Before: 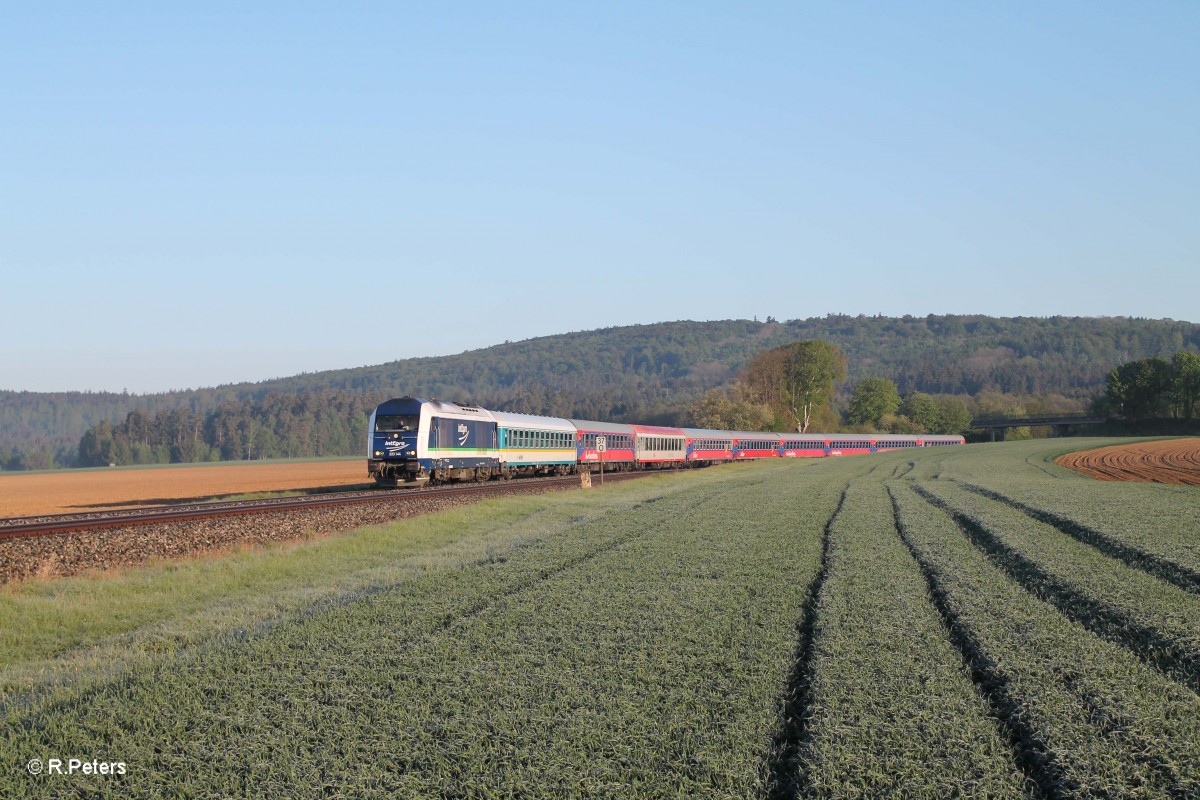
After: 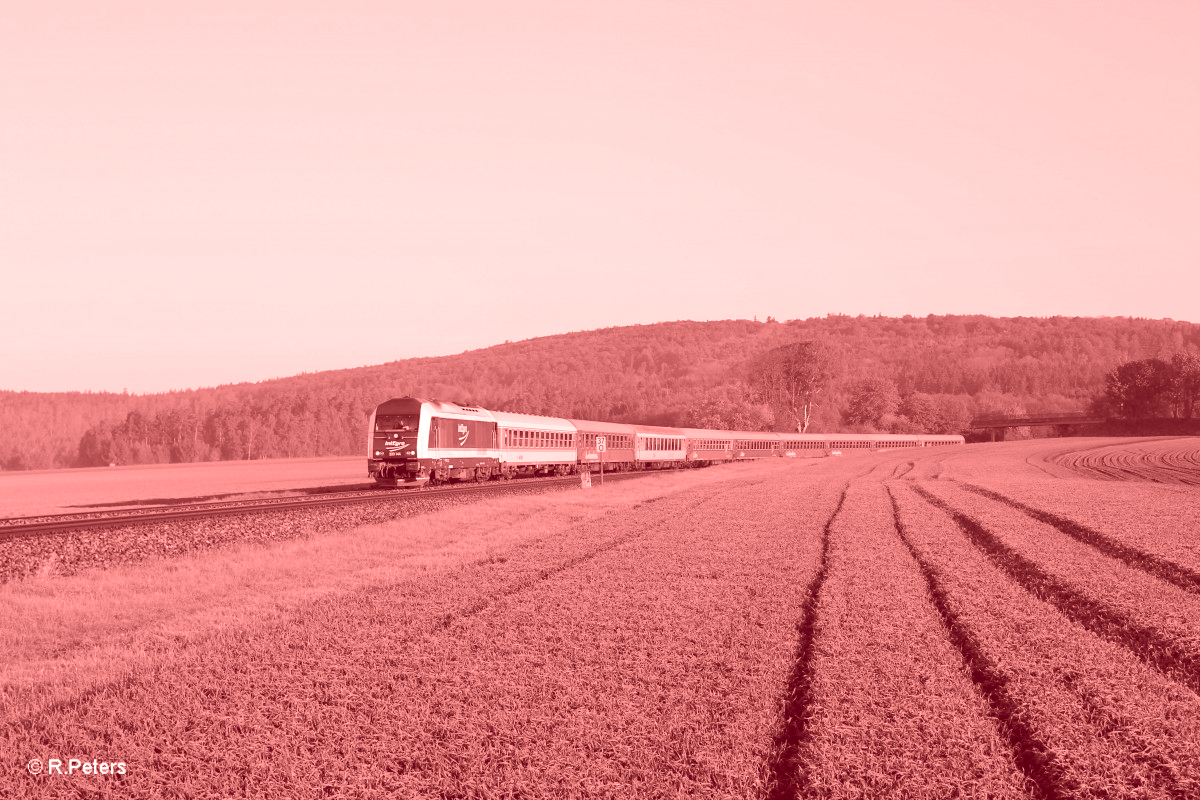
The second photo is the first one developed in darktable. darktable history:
white balance: red 0.766, blue 1.537
colorize: saturation 60%, source mix 100%
